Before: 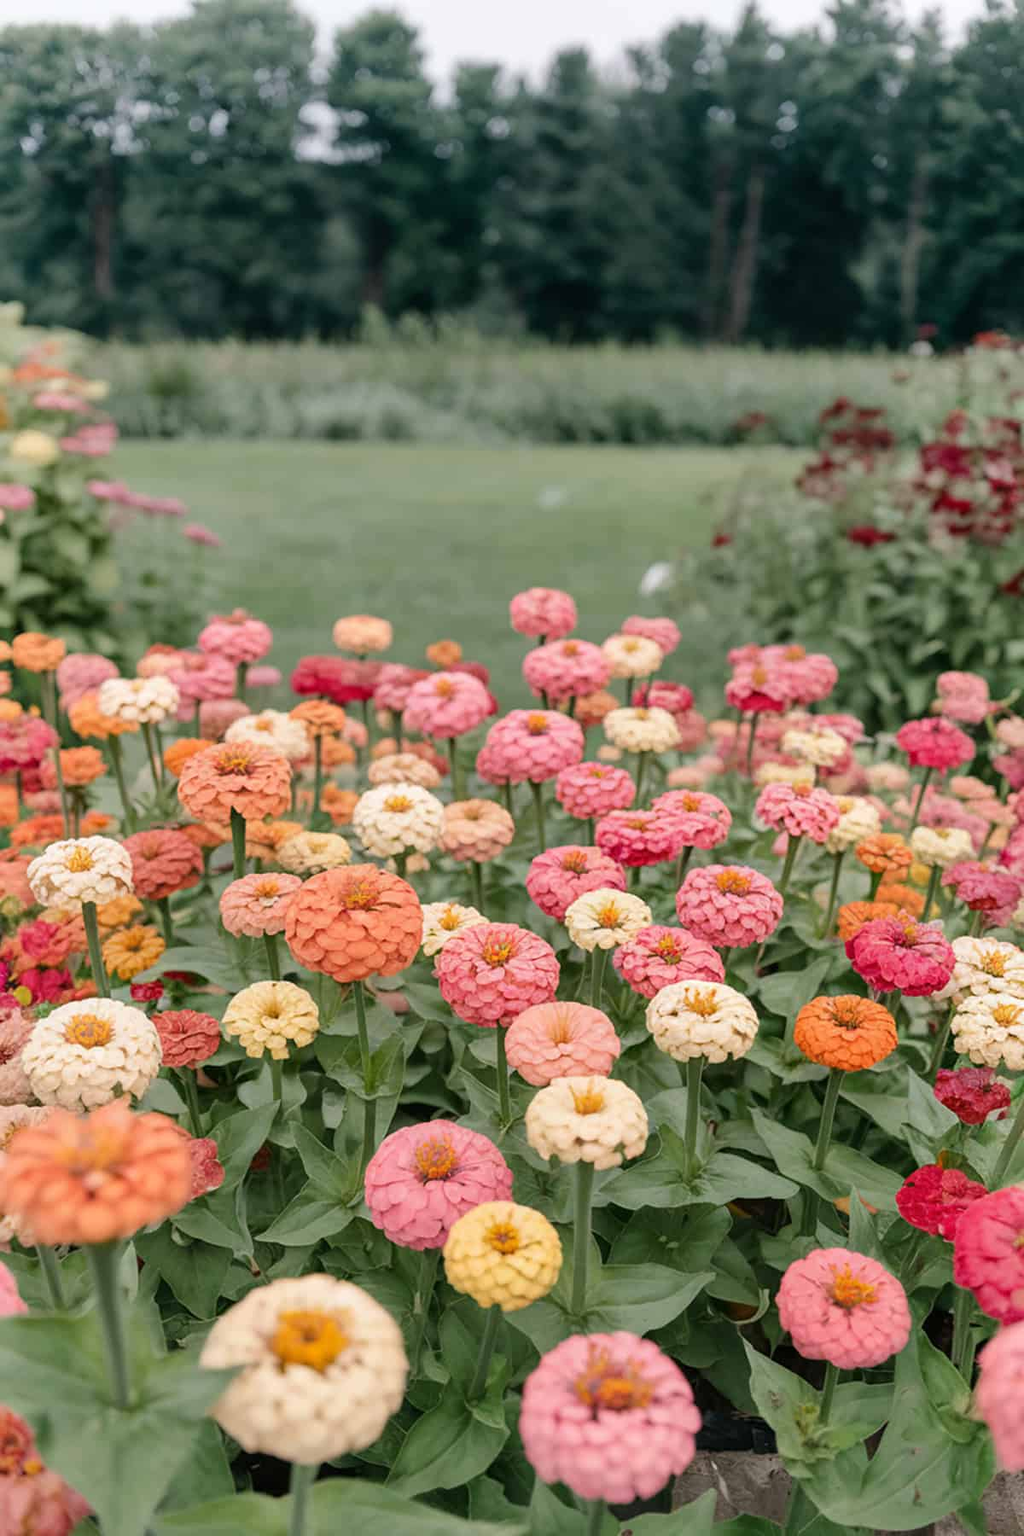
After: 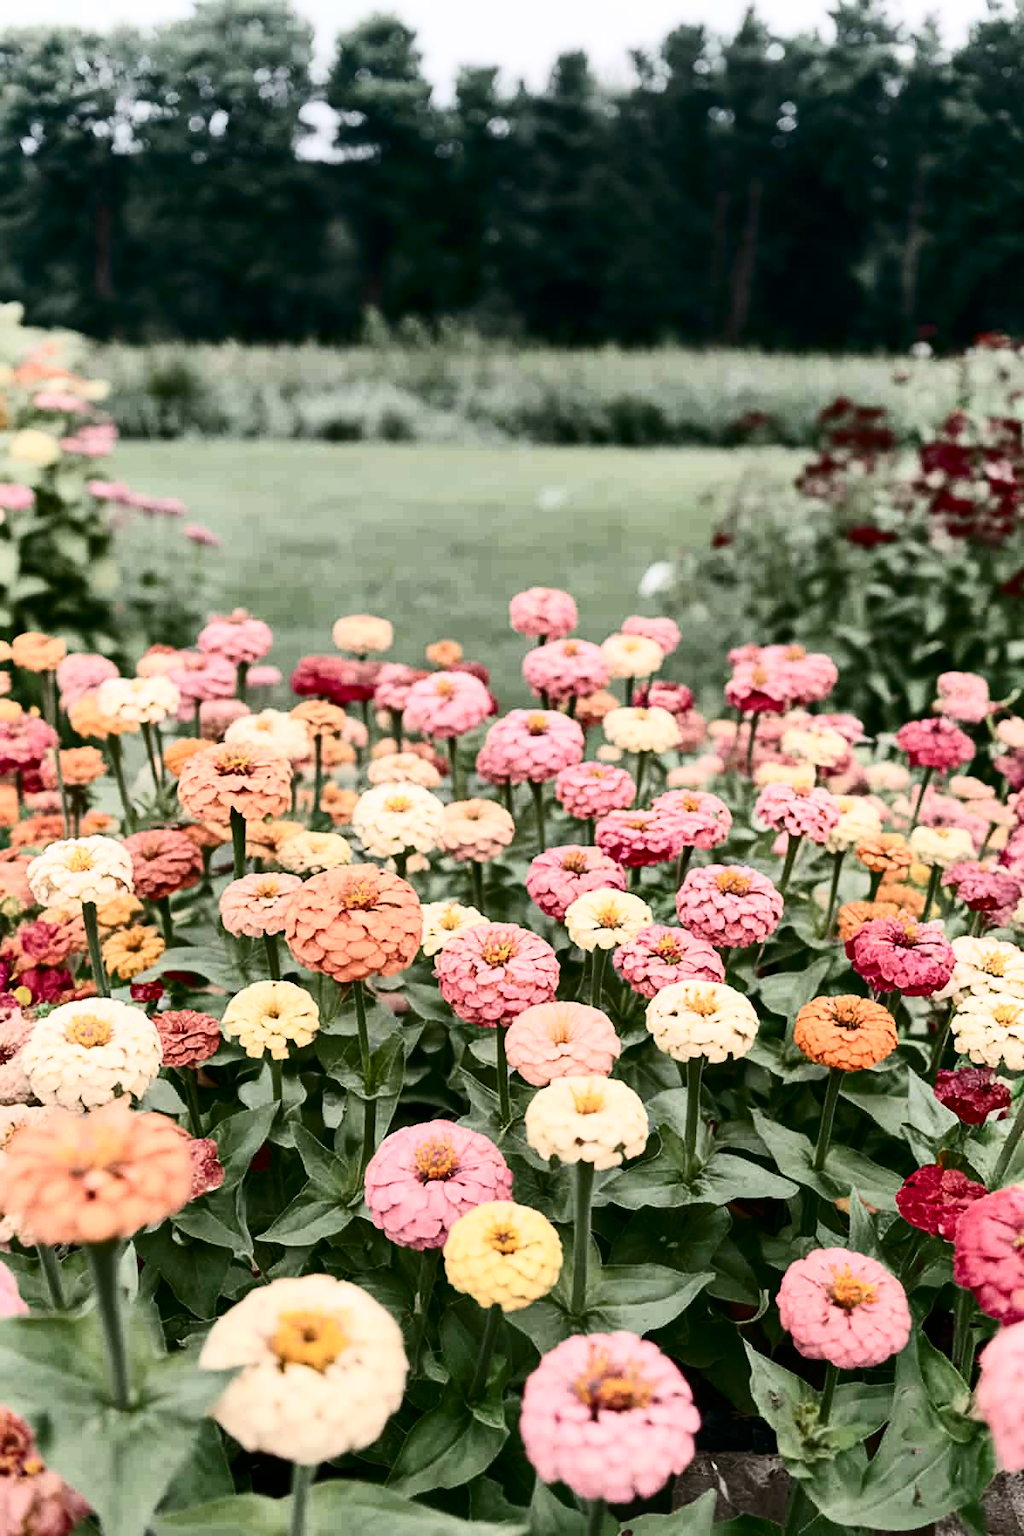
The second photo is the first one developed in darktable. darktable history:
contrast brightness saturation: contrast 0.501, saturation -0.093
